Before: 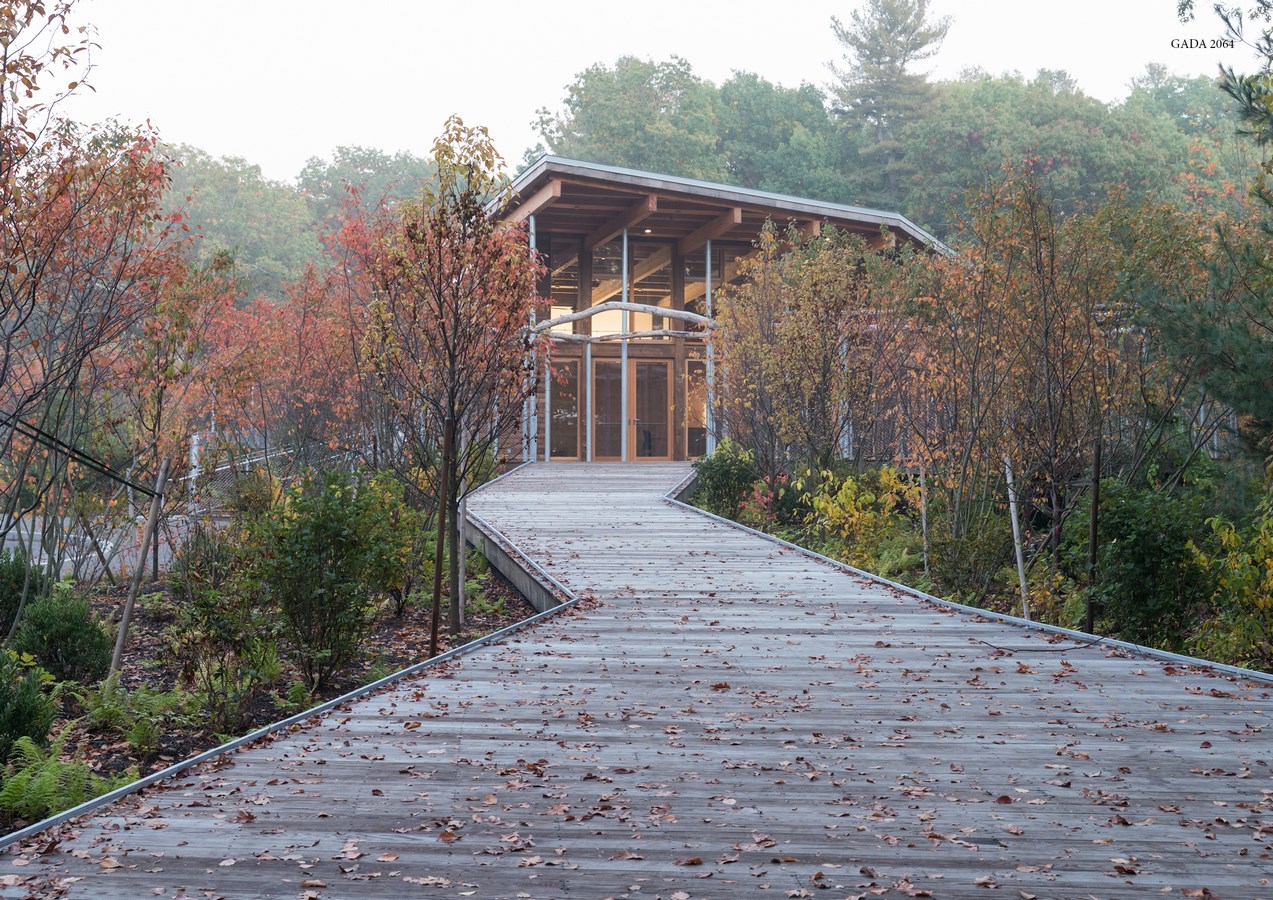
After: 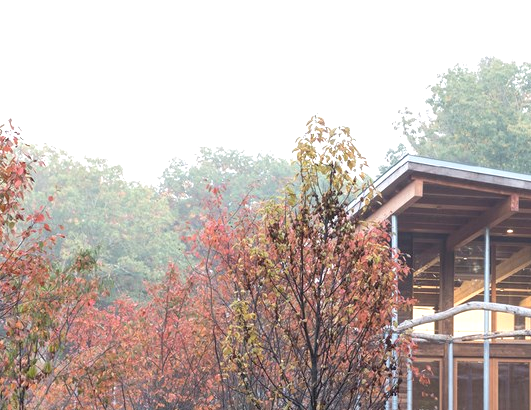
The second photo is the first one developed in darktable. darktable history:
crop and rotate: left 10.871%, top 0.066%, right 47.373%, bottom 54.29%
exposure: exposure 0.556 EV, compensate highlight preservation false
